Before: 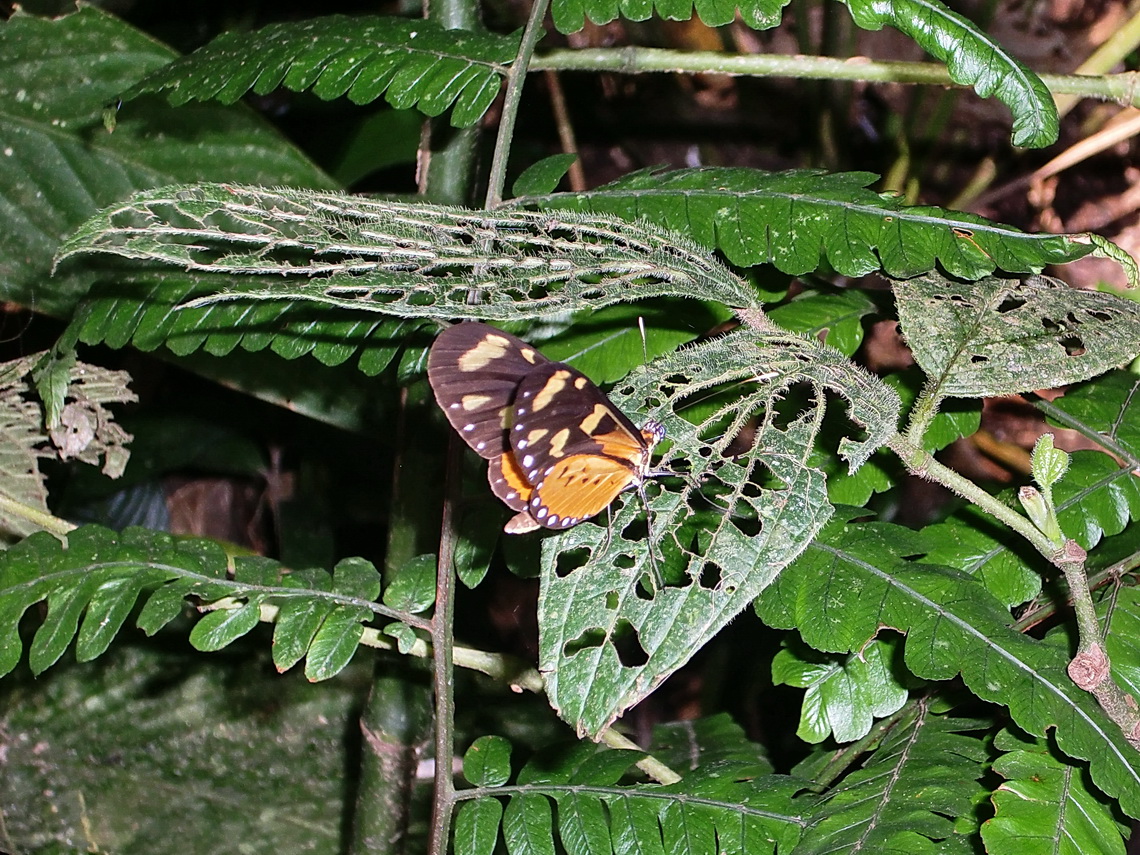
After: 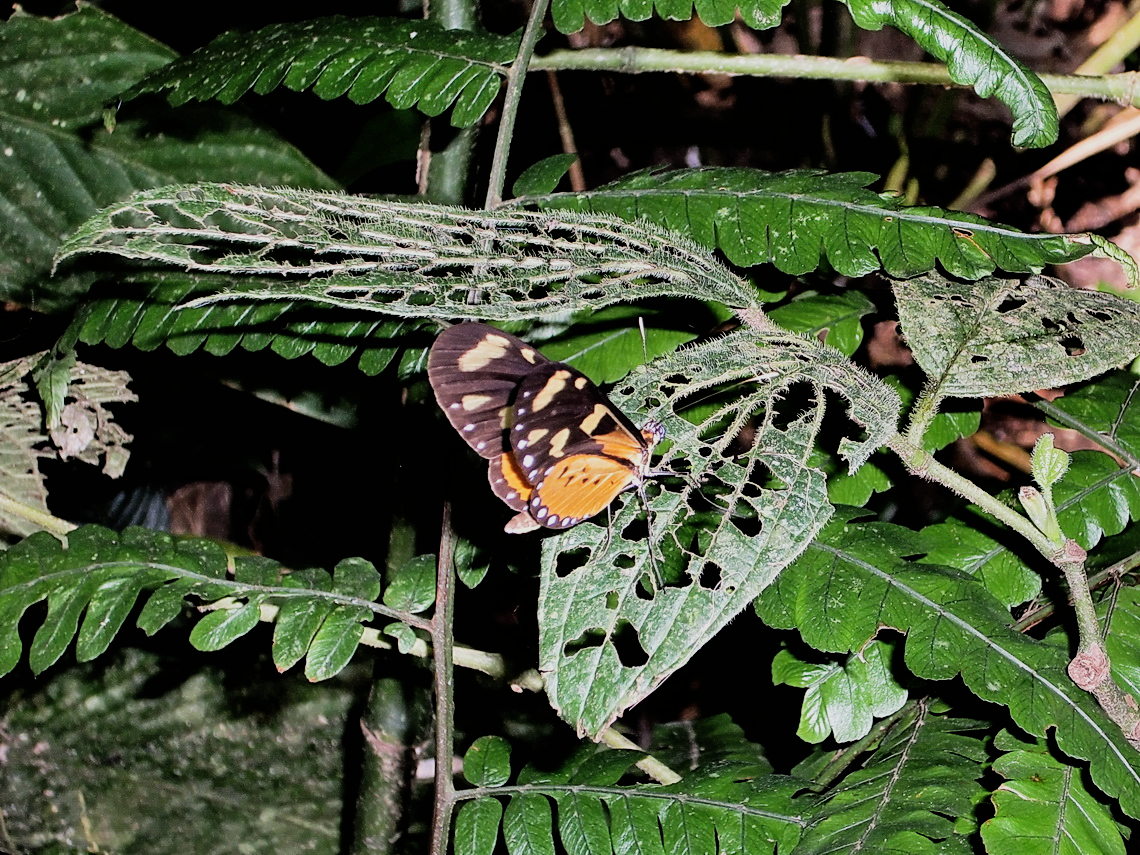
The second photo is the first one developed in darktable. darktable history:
filmic rgb: black relative exposure -5.1 EV, white relative exposure 3.96 EV, hardness 2.9, contrast 1.299, highlights saturation mix -30.29%
tone equalizer: on, module defaults
